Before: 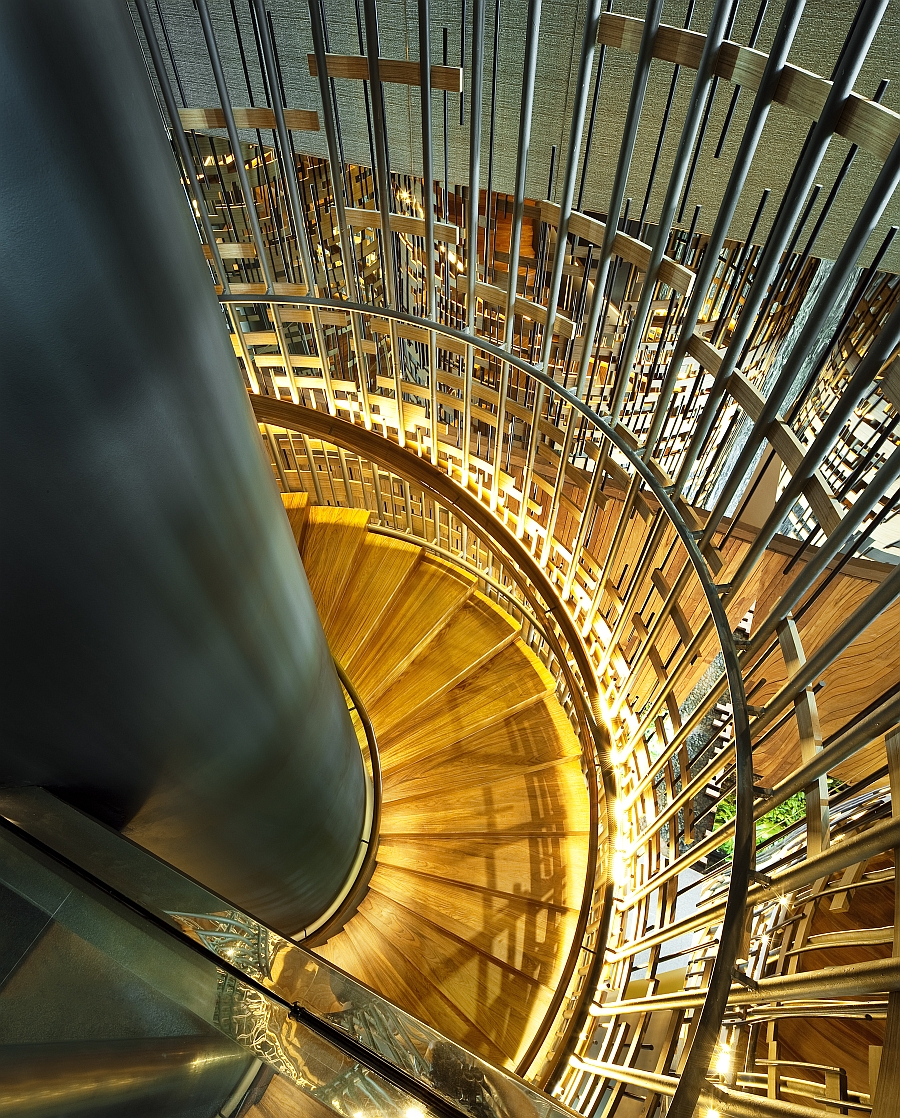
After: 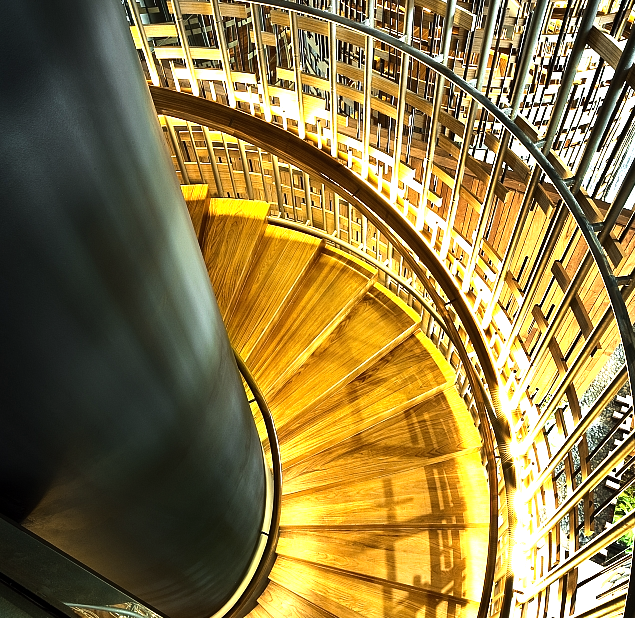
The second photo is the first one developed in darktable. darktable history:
crop: left 11.123%, top 27.61%, right 18.3%, bottom 17.034%
tone equalizer: -8 EV -1.08 EV, -7 EV -1.01 EV, -6 EV -0.867 EV, -5 EV -0.578 EV, -3 EV 0.578 EV, -2 EV 0.867 EV, -1 EV 1.01 EV, +0 EV 1.08 EV, edges refinement/feathering 500, mask exposure compensation -1.57 EV, preserve details no
